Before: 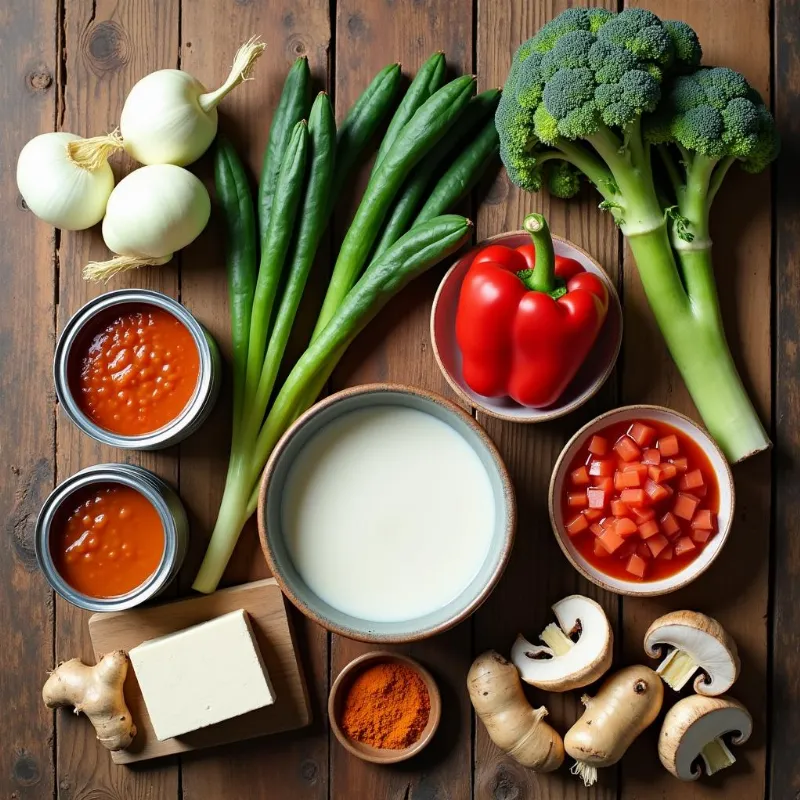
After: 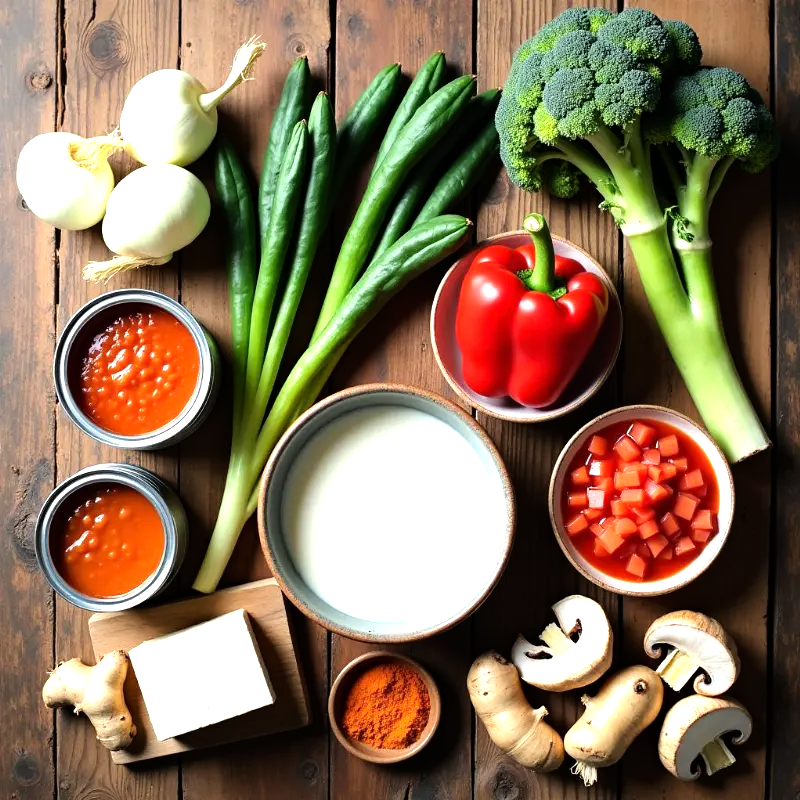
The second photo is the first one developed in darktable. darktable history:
tone equalizer: -8 EV -1.06 EV, -7 EV -0.976 EV, -6 EV -0.897 EV, -5 EV -0.572 EV, -3 EV 0.581 EV, -2 EV 0.849 EV, -1 EV 0.991 EV, +0 EV 1.08 EV, mask exposure compensation -0.504 EV
